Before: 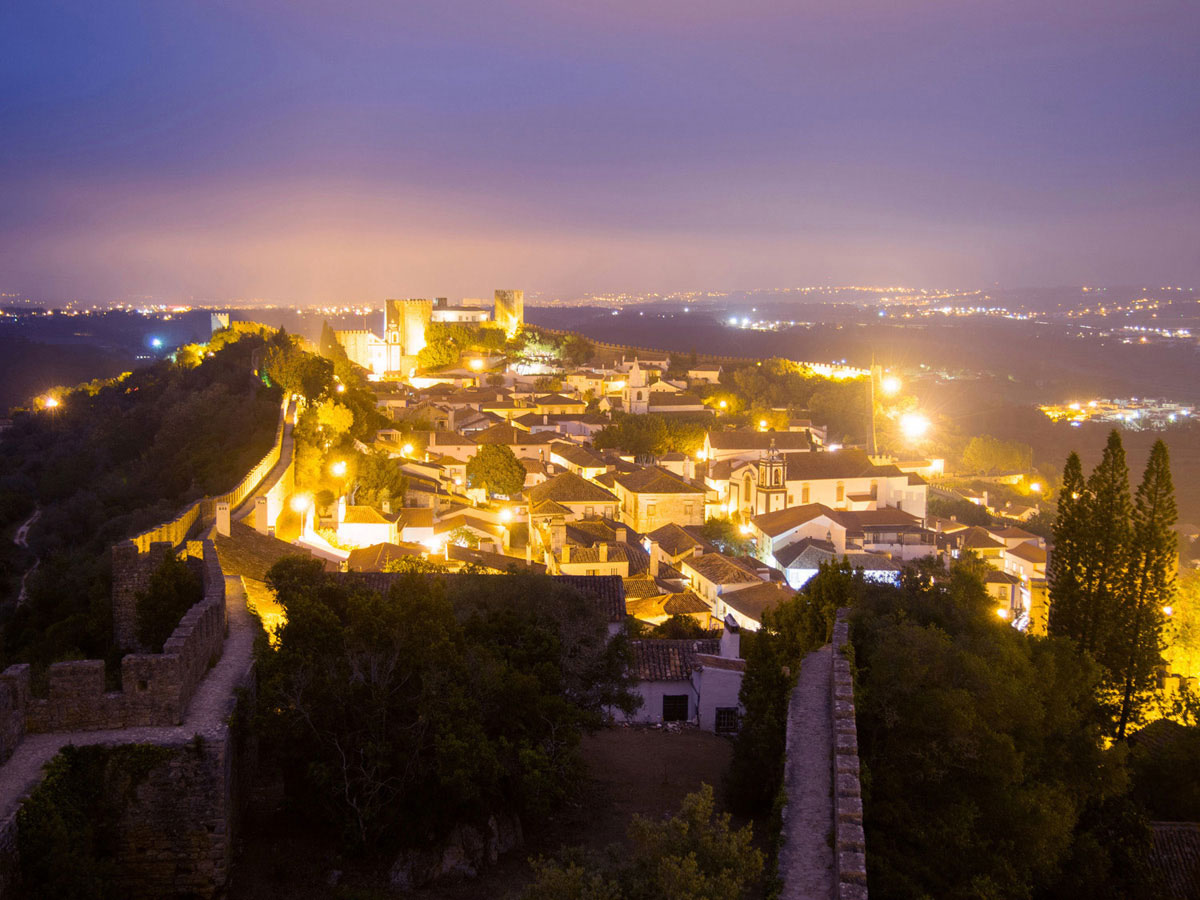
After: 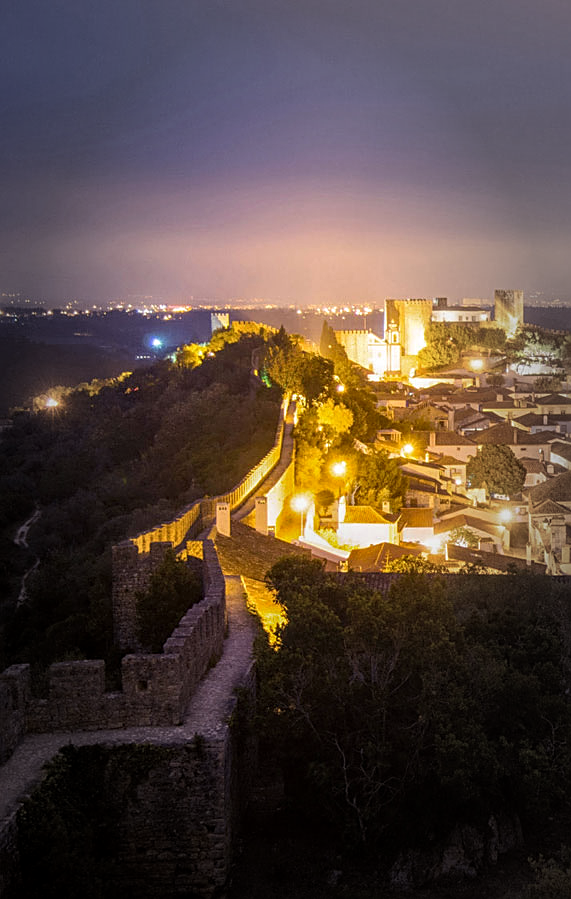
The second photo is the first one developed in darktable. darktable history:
crop and rotate: left 0.027%, top 0%, right 52.36%
vignetting: fall-off start 47.78%, automatic ratio true, width/height ratio 1.294
local contrast: highlights 3%, shadows 3%, detail 133%
sharpen: on, module defaults
